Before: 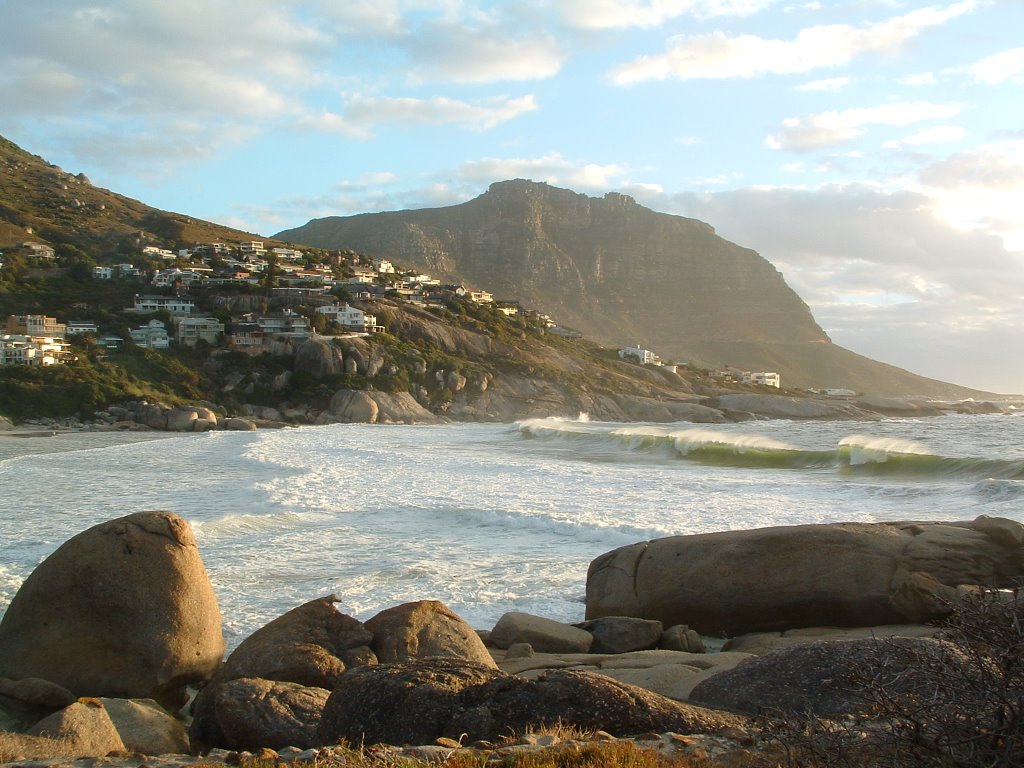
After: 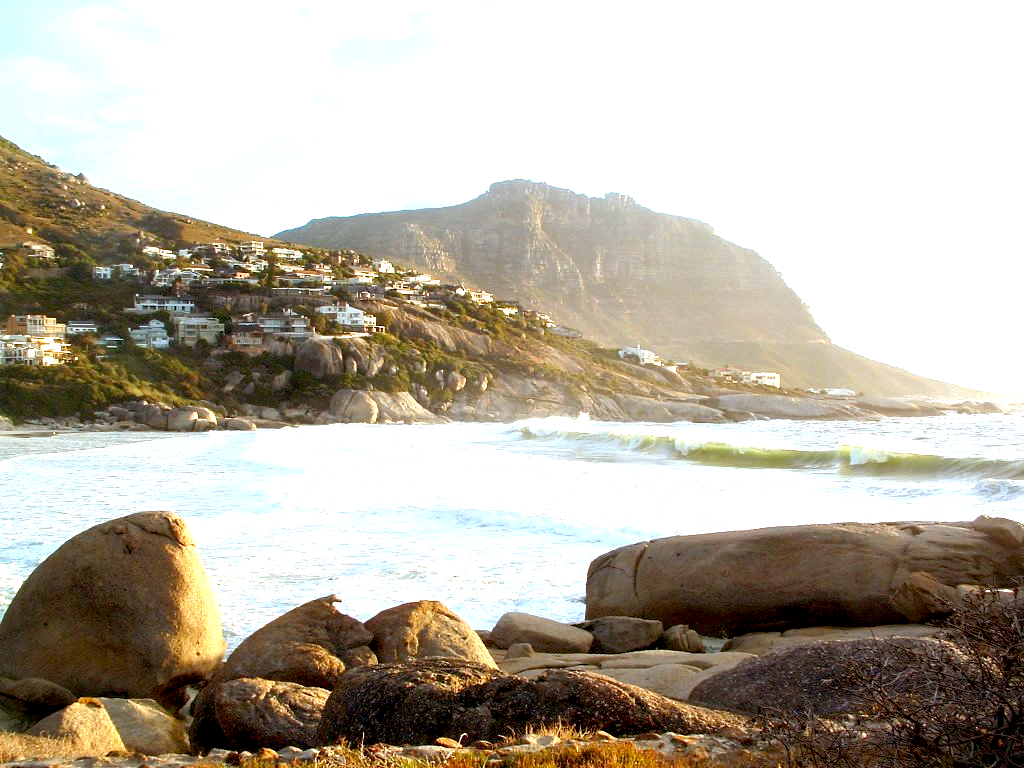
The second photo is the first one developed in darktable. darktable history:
exposure: black level correction 0.009, exposure 1.425 EV, compensate highlight preservation false
white balance: red 0.953, blue 1.081
rgb levels: mode RGB, independent channels, levels [[0, 0.5, 1], [0, 0.521, 1], [0, 0.536, 1]]
